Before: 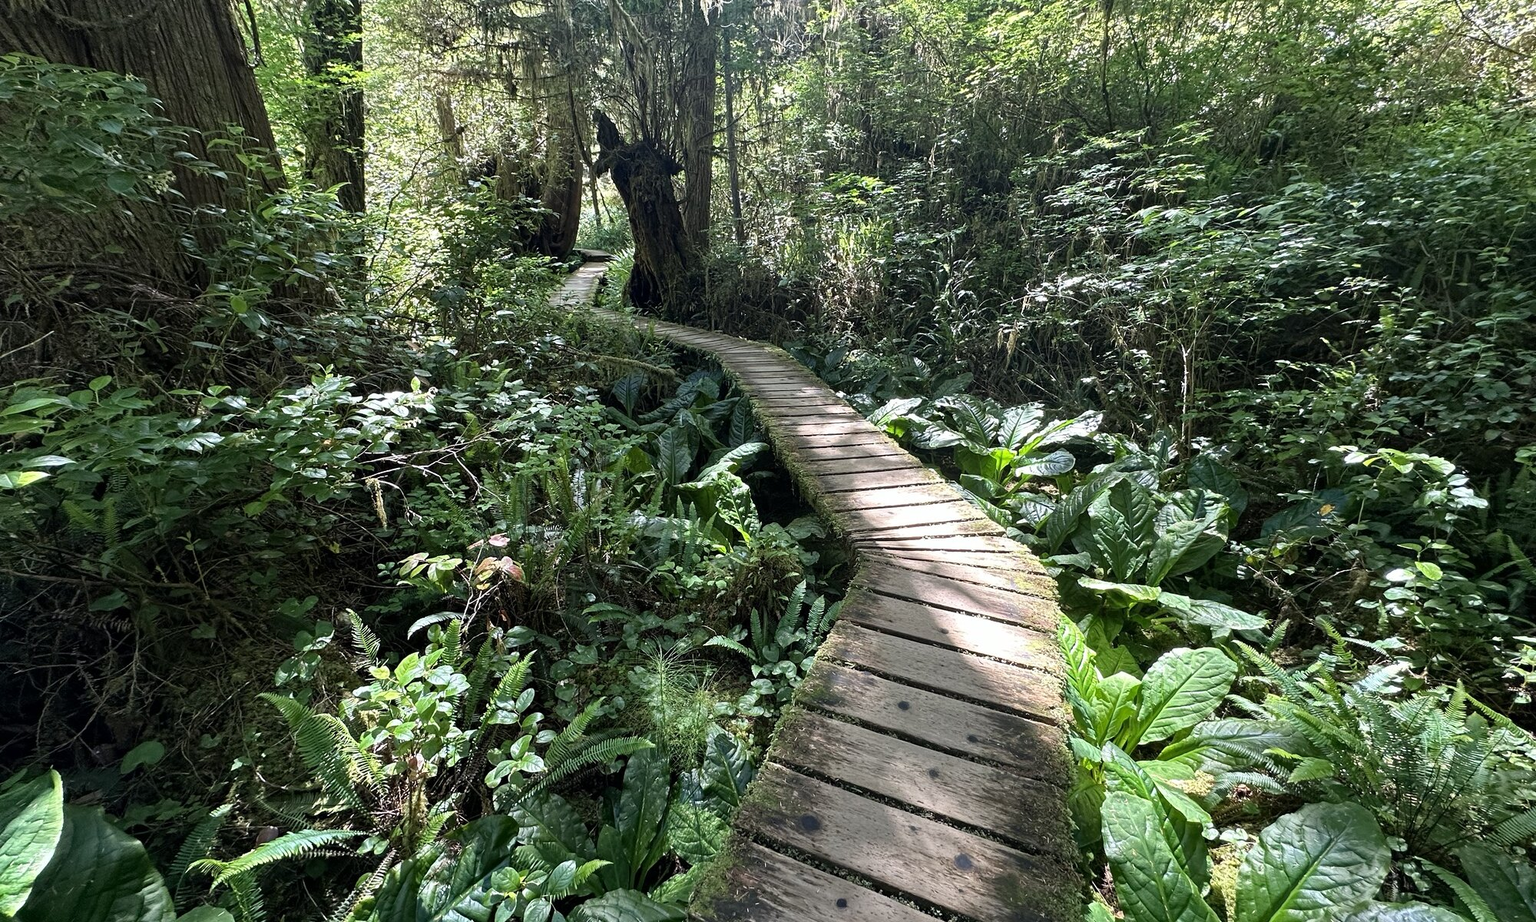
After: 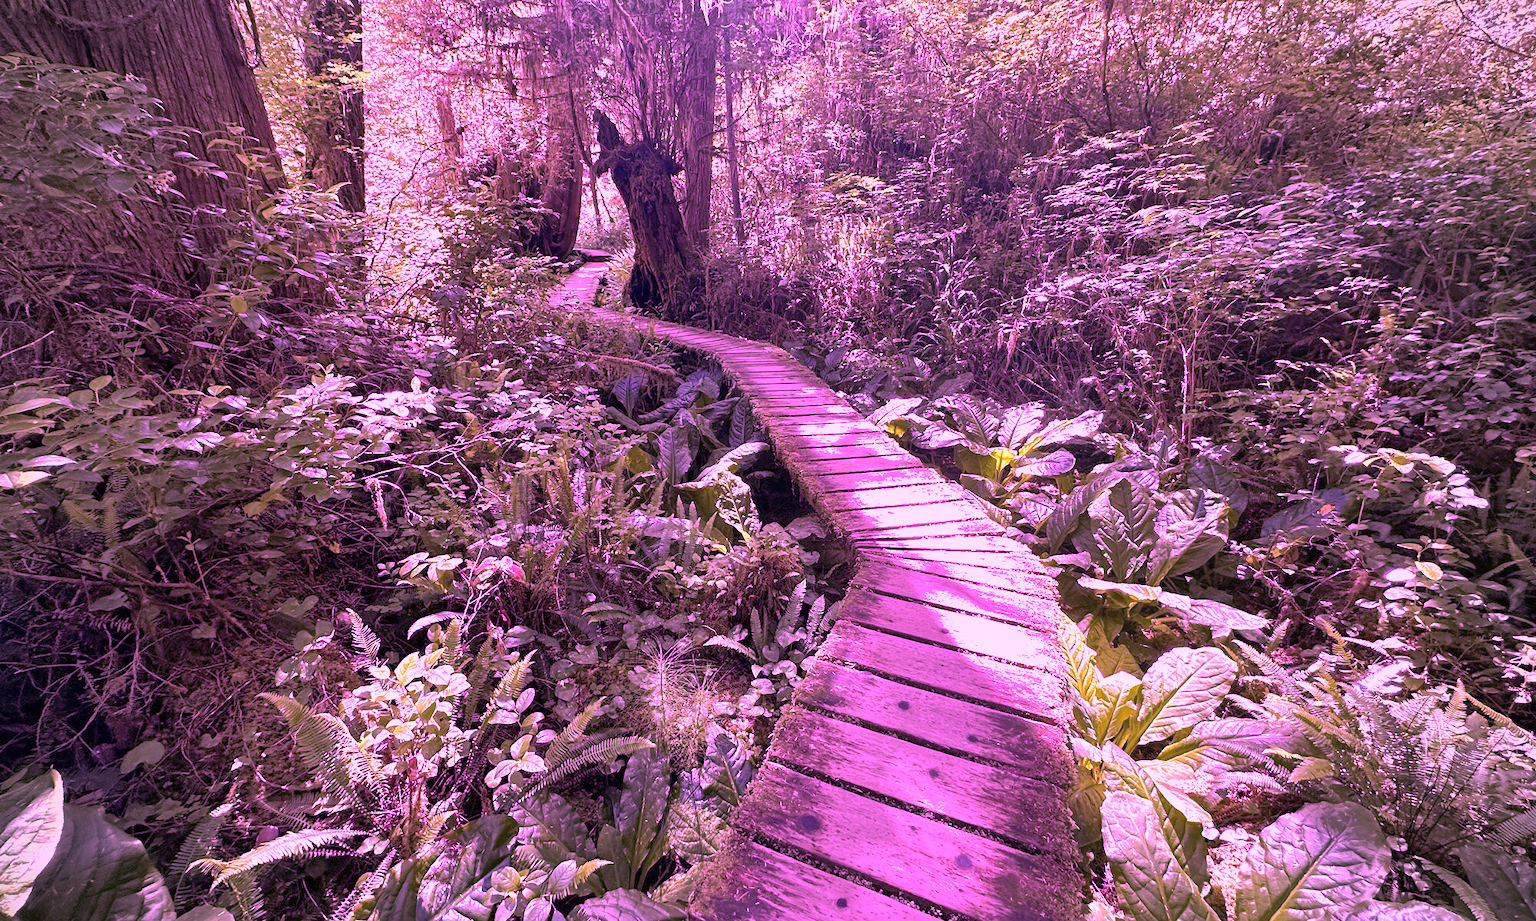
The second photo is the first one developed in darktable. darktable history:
vignetting: width/height ratio 1.094
white balance: red 1.05, blue 1.072
shadows and highlights: on, module defaults
exposure: exposure 0.6 EV, compensate highlight preservation false
color calibration: illuminant custom, x 0.261, y 0.521, temperature 7054.11 K
